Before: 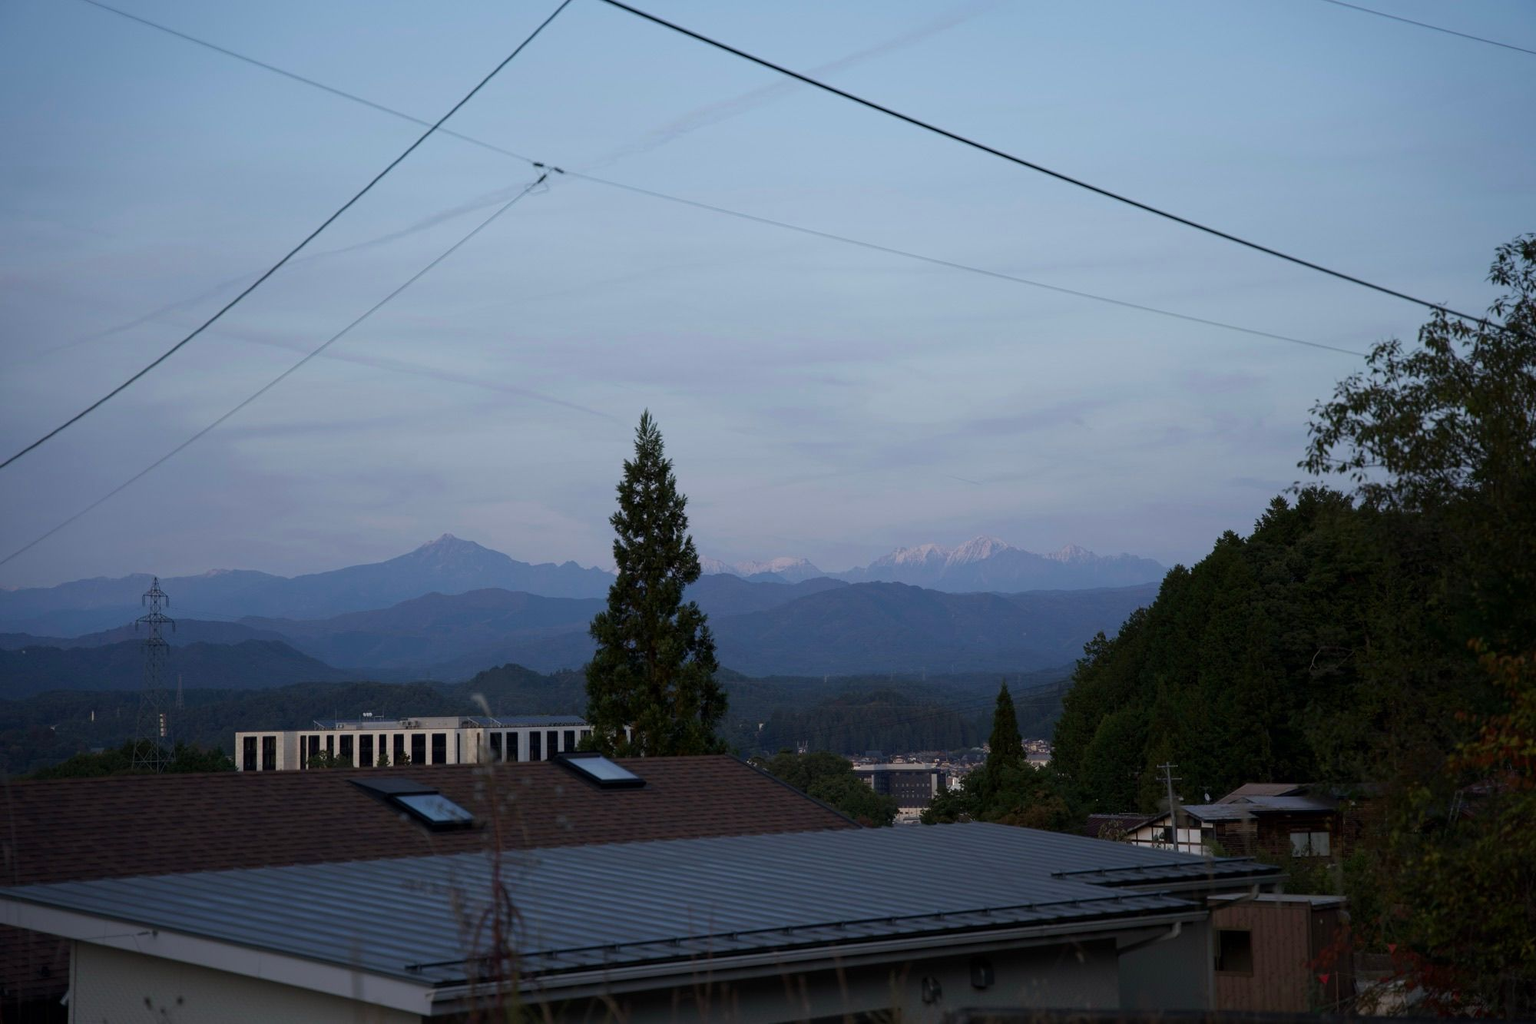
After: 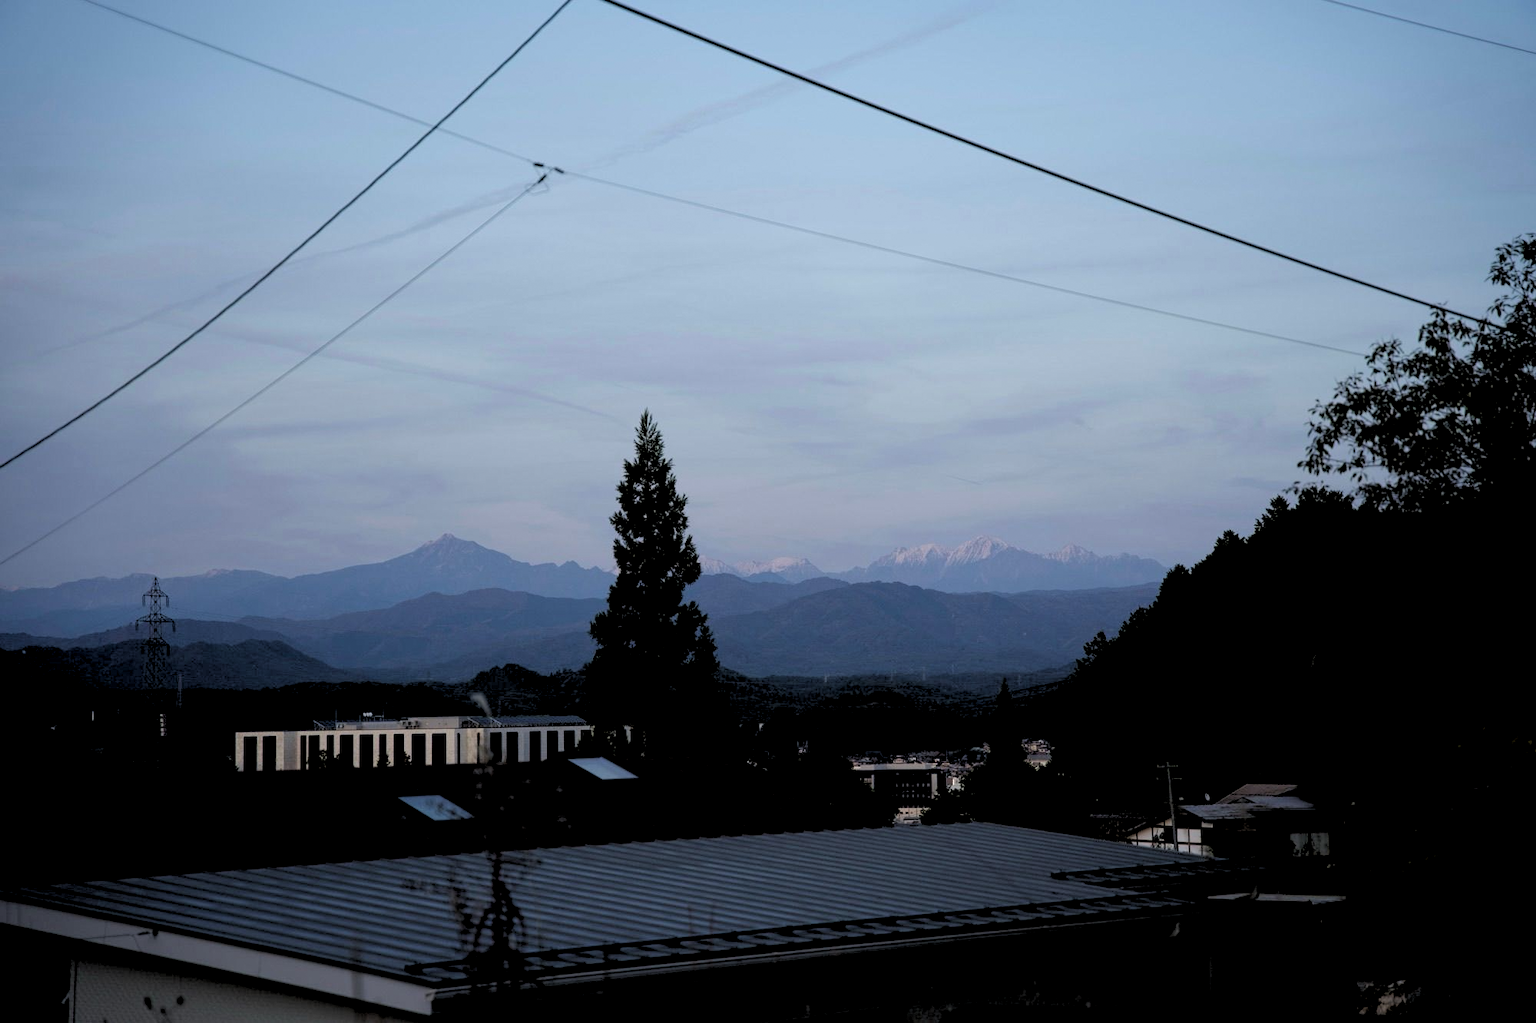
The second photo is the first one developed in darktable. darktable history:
local contrast: highlights 100%, shadows 100%, detail 120%, midtone range 0.2
exposure: compensate highlight preservation false
grain: coarseness 0.81 ISO, strength 1.34%, mid-tones bias 0%
rgb levels: levels [[0.029, 0.461, 0.922], [0, 0.5, 1], [0, 0.5, 1]]
